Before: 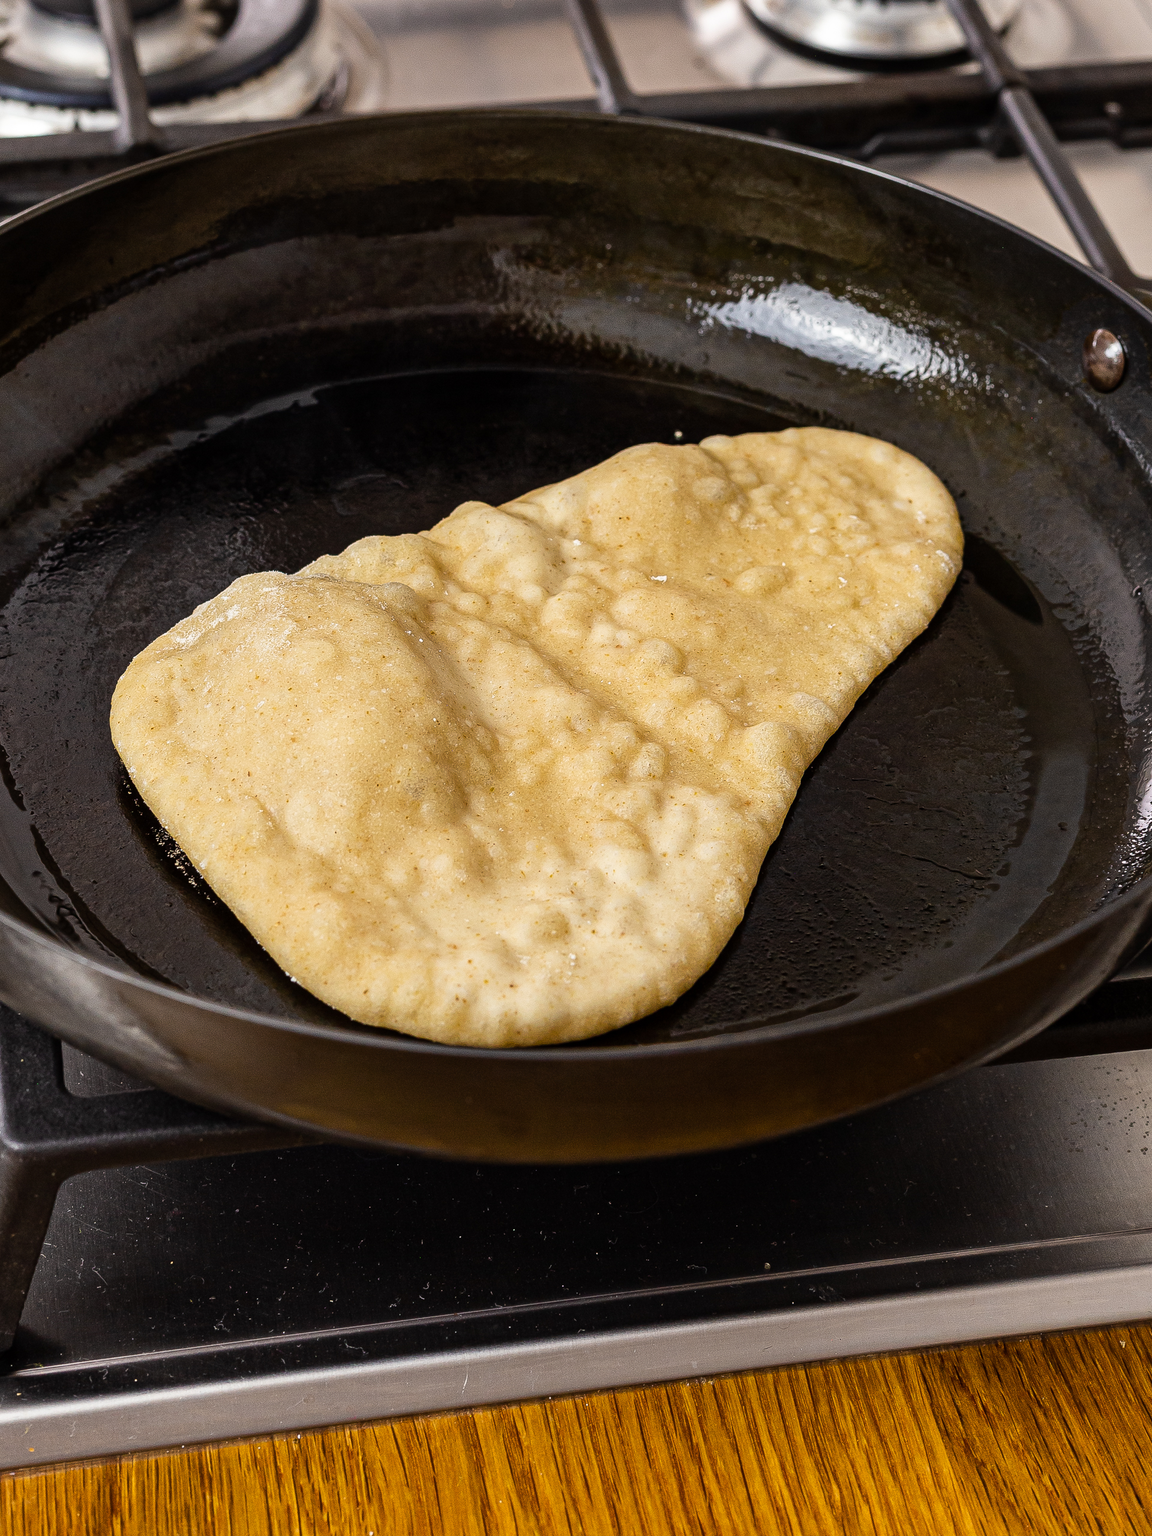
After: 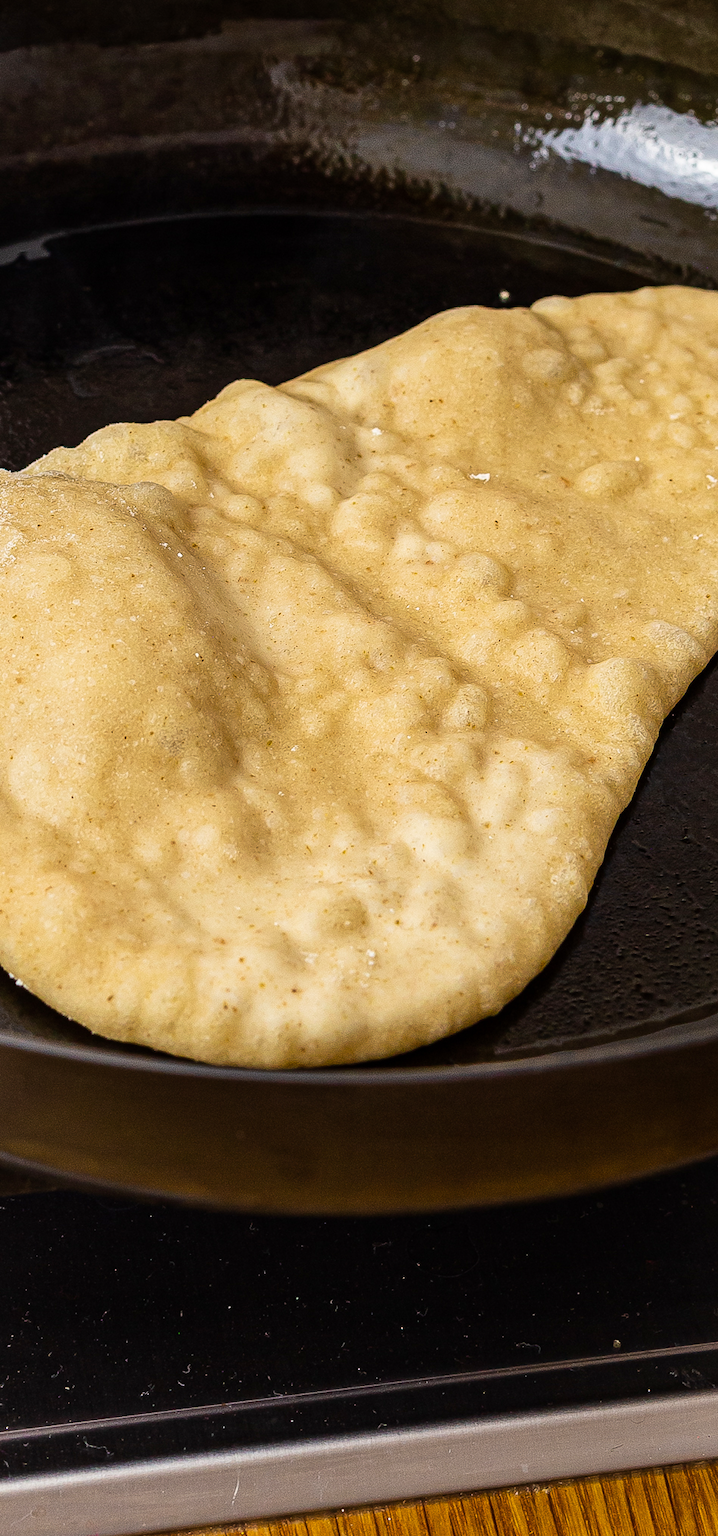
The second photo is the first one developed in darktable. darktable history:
crop and rotate: angle 0.011°, left 24.225%, top 13.056%, right 26.29%, bottom 7.63%
velvia: strength 24.83%
